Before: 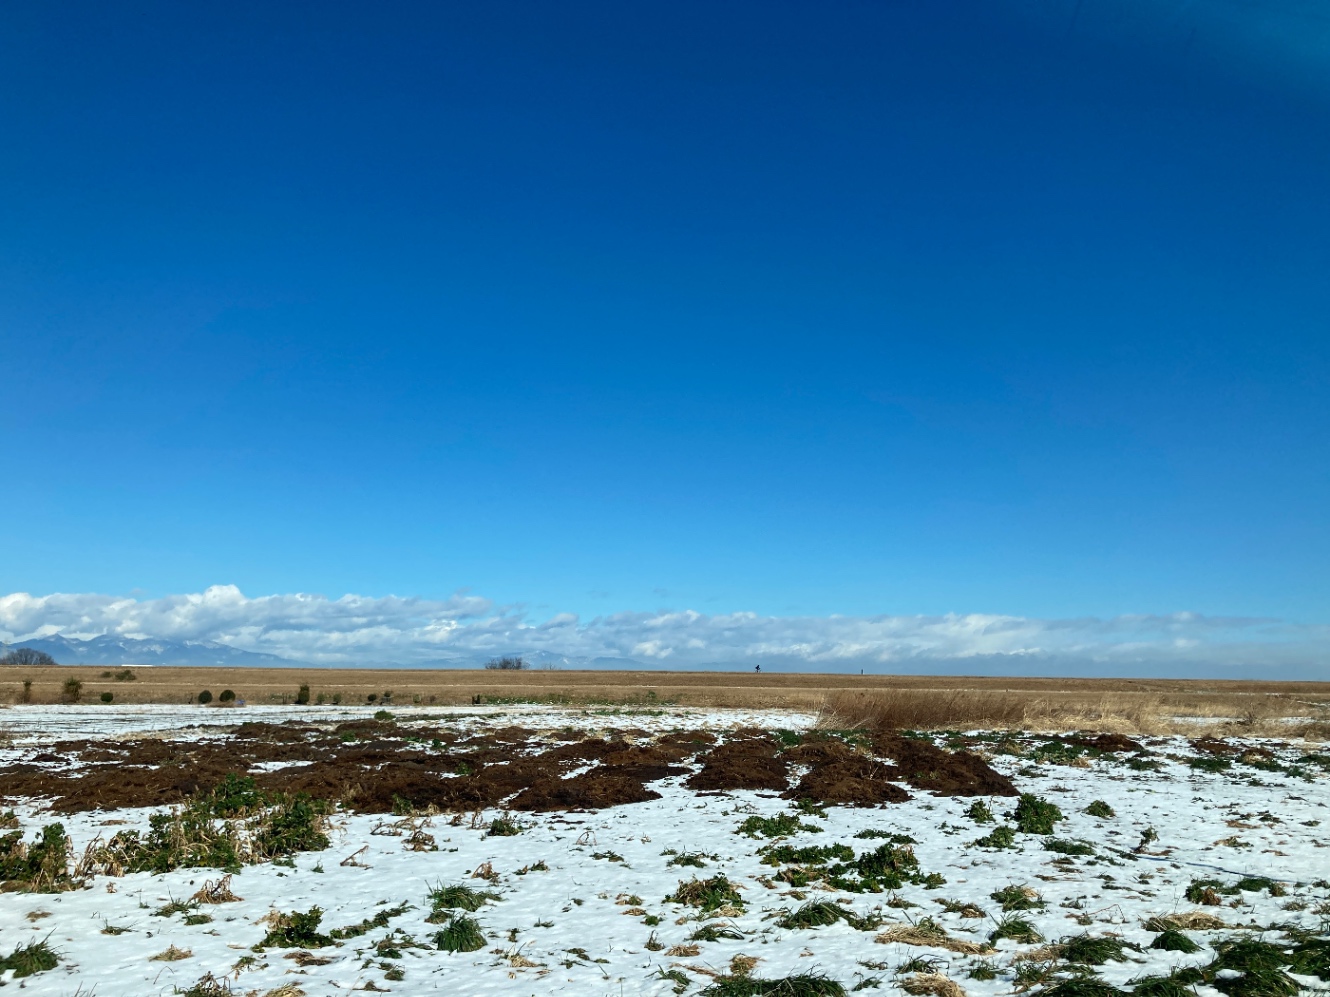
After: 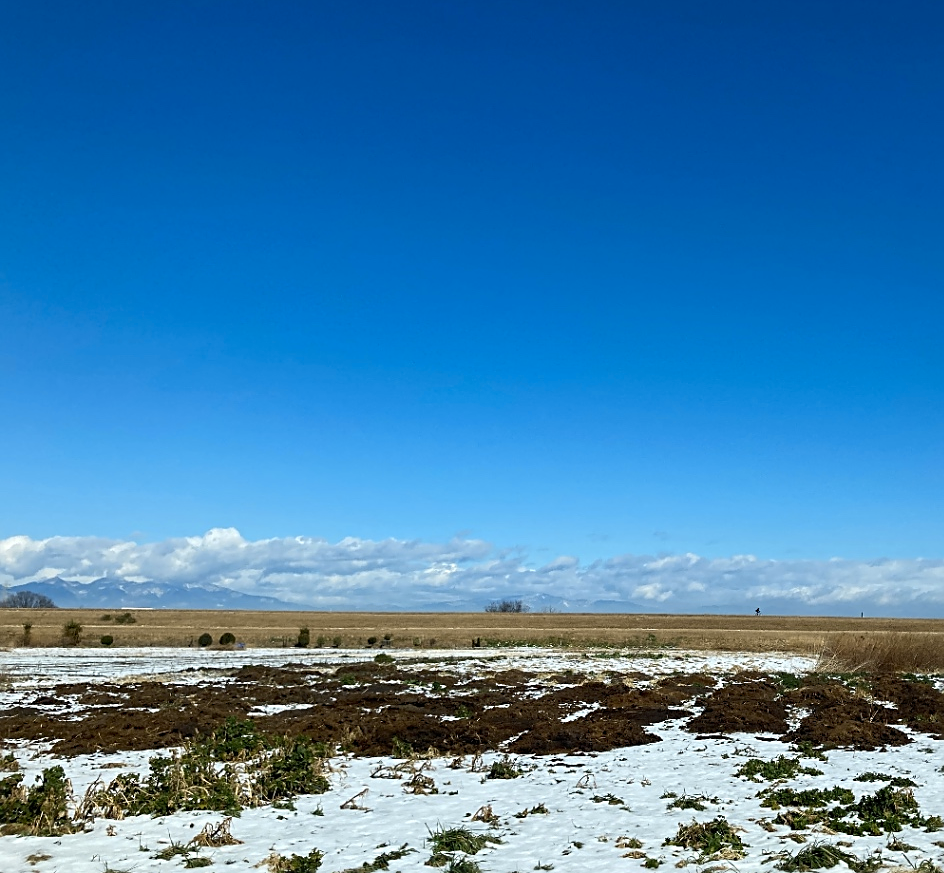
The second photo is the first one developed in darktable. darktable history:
sharpen: on, module defaults
color contrast: green-magenta contrast 0.8, blue-yellow contrast 1.1, unbound 0
levels: mode automatic, black 0.023%, white 99.97%, levels [0.062, 0.494, 0.925]
rgb levels: preserve colors max RGB
crop: top 5.803%, right 27.864%, bottom 5.804%
